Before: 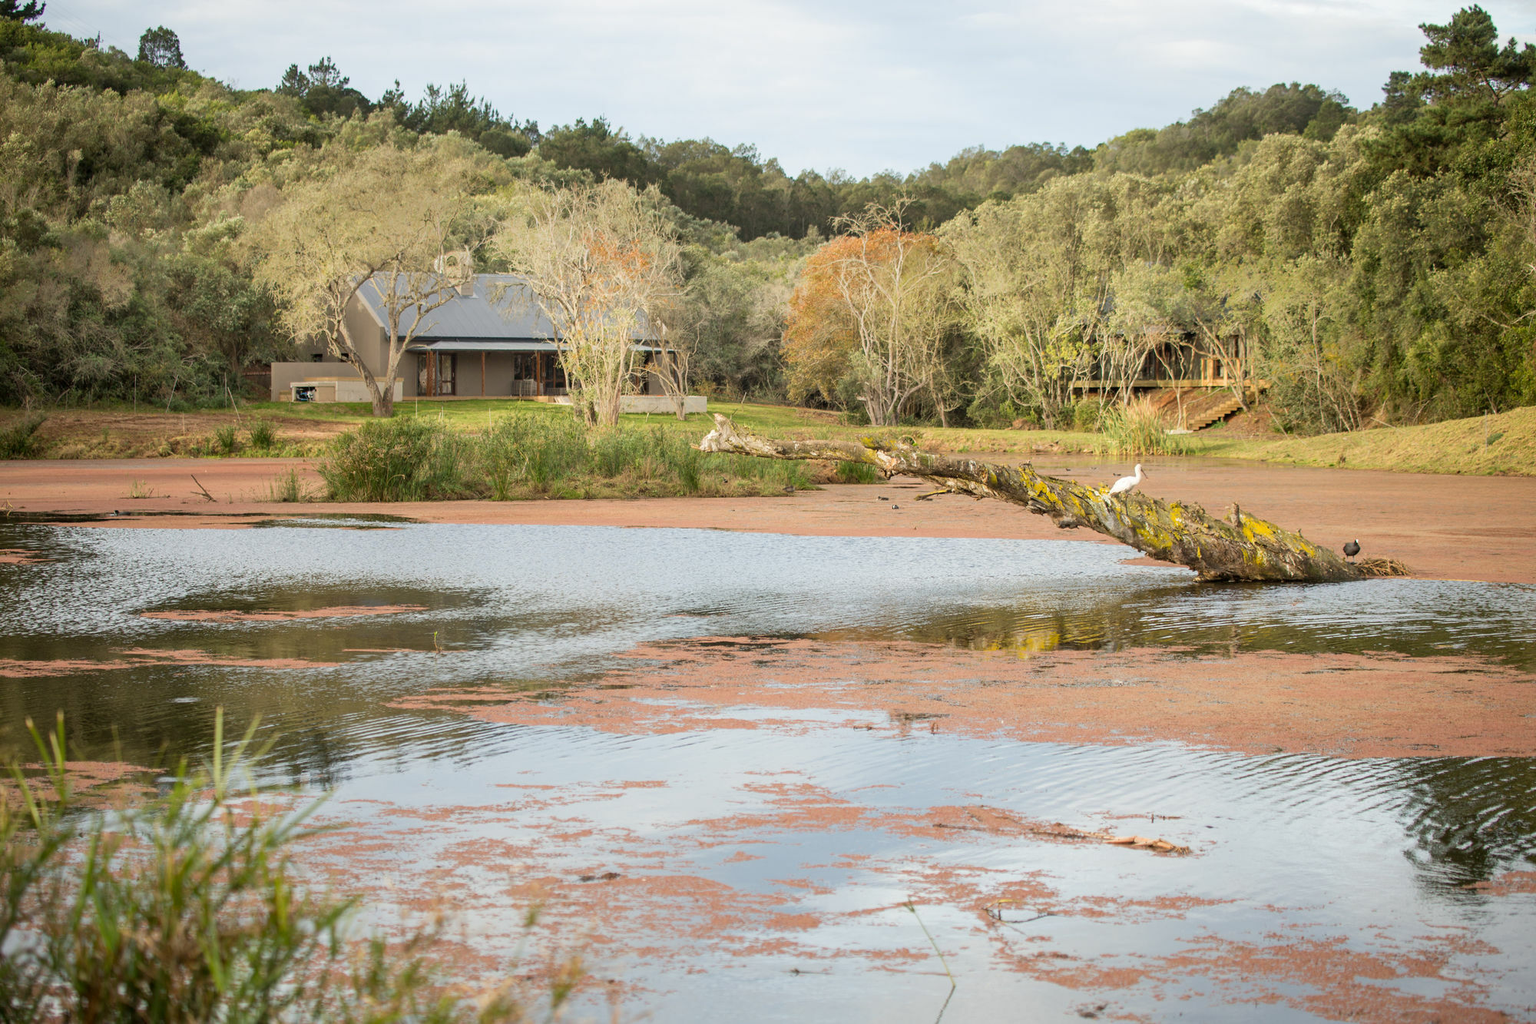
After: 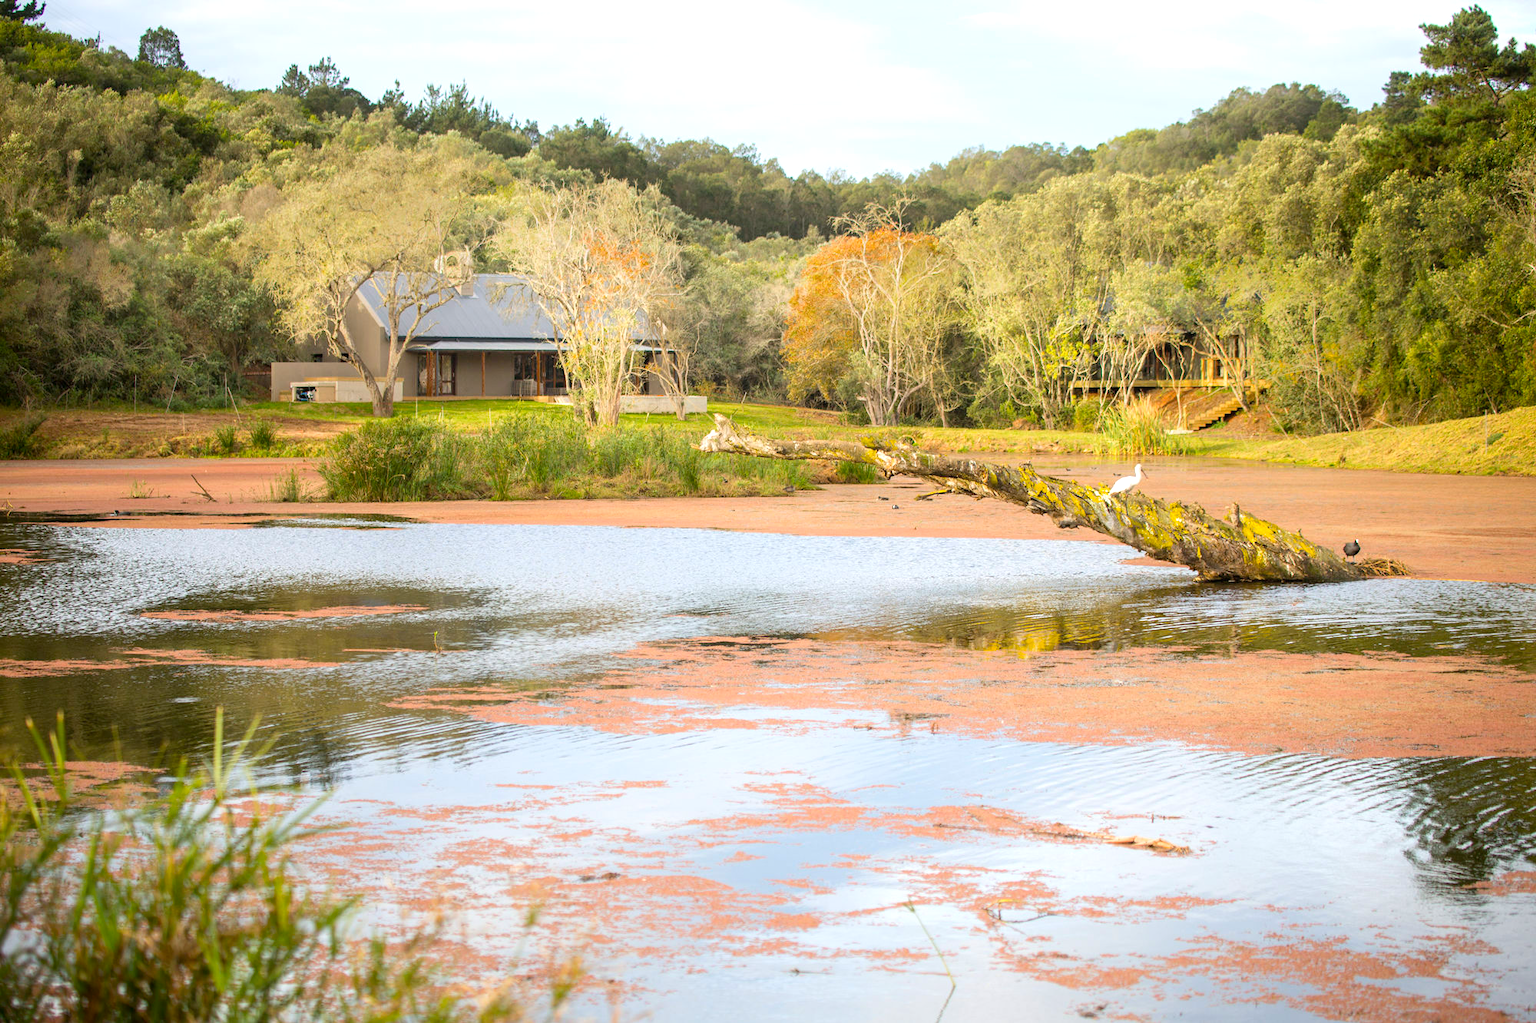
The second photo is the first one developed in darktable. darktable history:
exposure: black level correction 0, exposure 0.4 EV, compensate exposure bias true, compensate highlight preservation false
shadows and highlights: shadows -70, highlights 35, soften with gaussian
white balance: red 1.004, blue 1.024
color balance rgb: perceptual saturation grading › global saturation 30%
